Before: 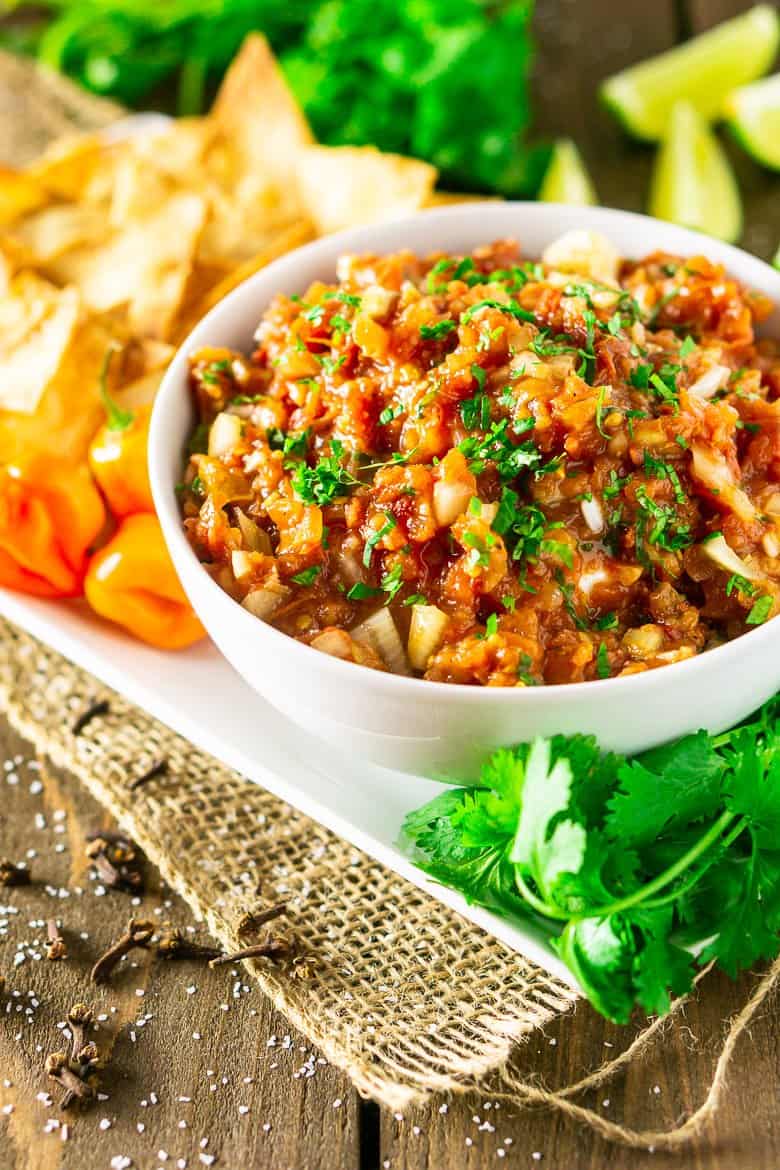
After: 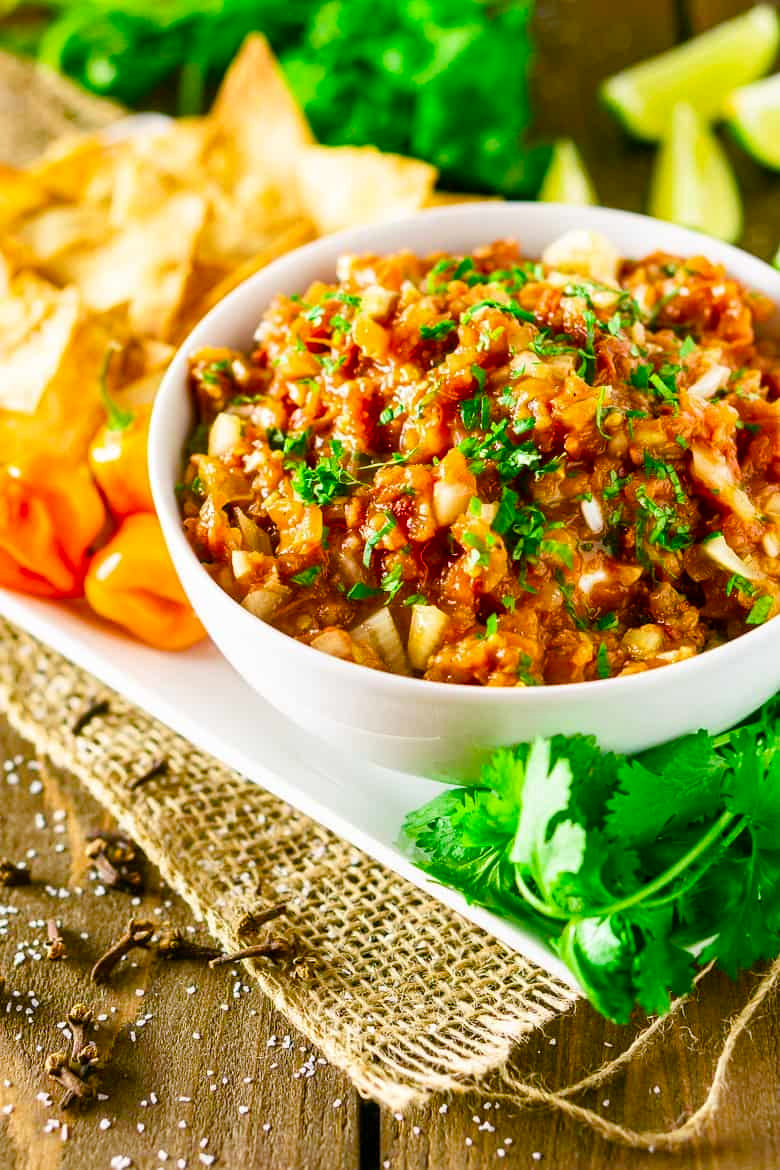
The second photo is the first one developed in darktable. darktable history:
color balance rgb: perceptual saturation grading › global saturation 44.936%, perceptual saturation grading › highlights -50.274%, perceptual saturation grading › shadows 30.552%, global vibrance 20%
